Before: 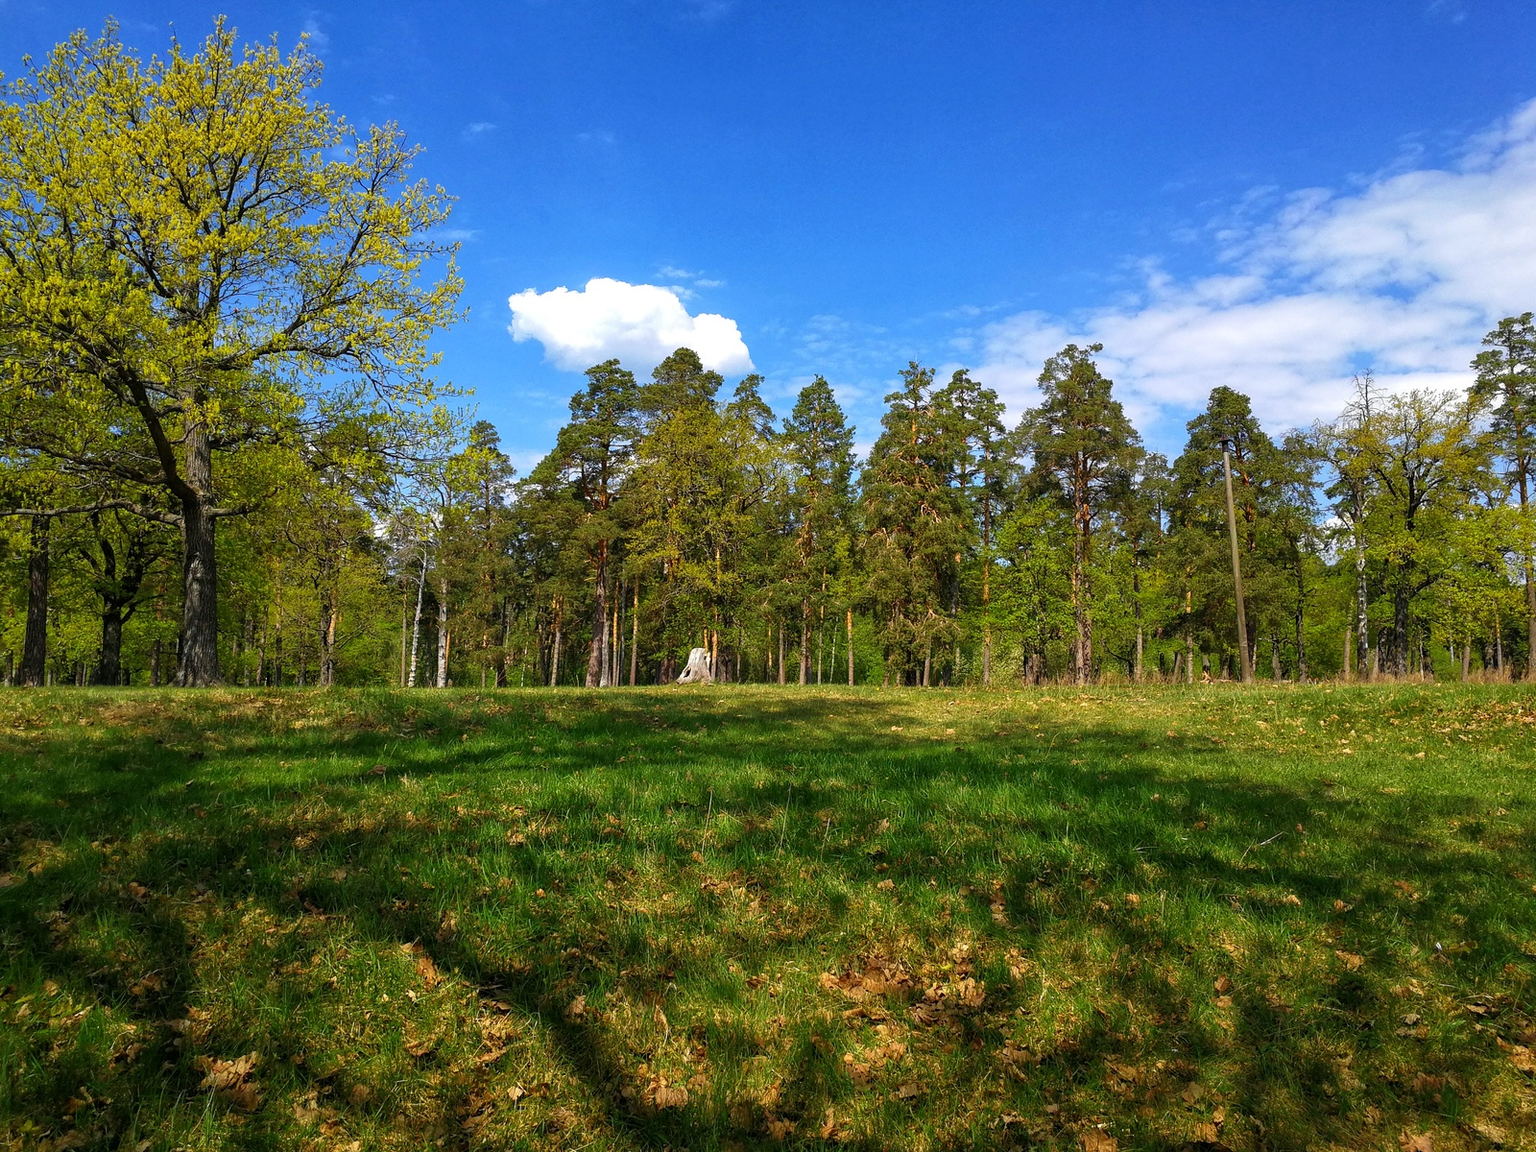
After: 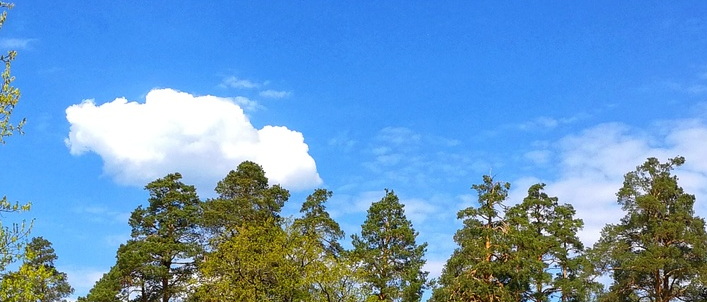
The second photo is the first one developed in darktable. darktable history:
crop: left 29.033%, top 16.809%, right 26.775%, bottom 58.011%
